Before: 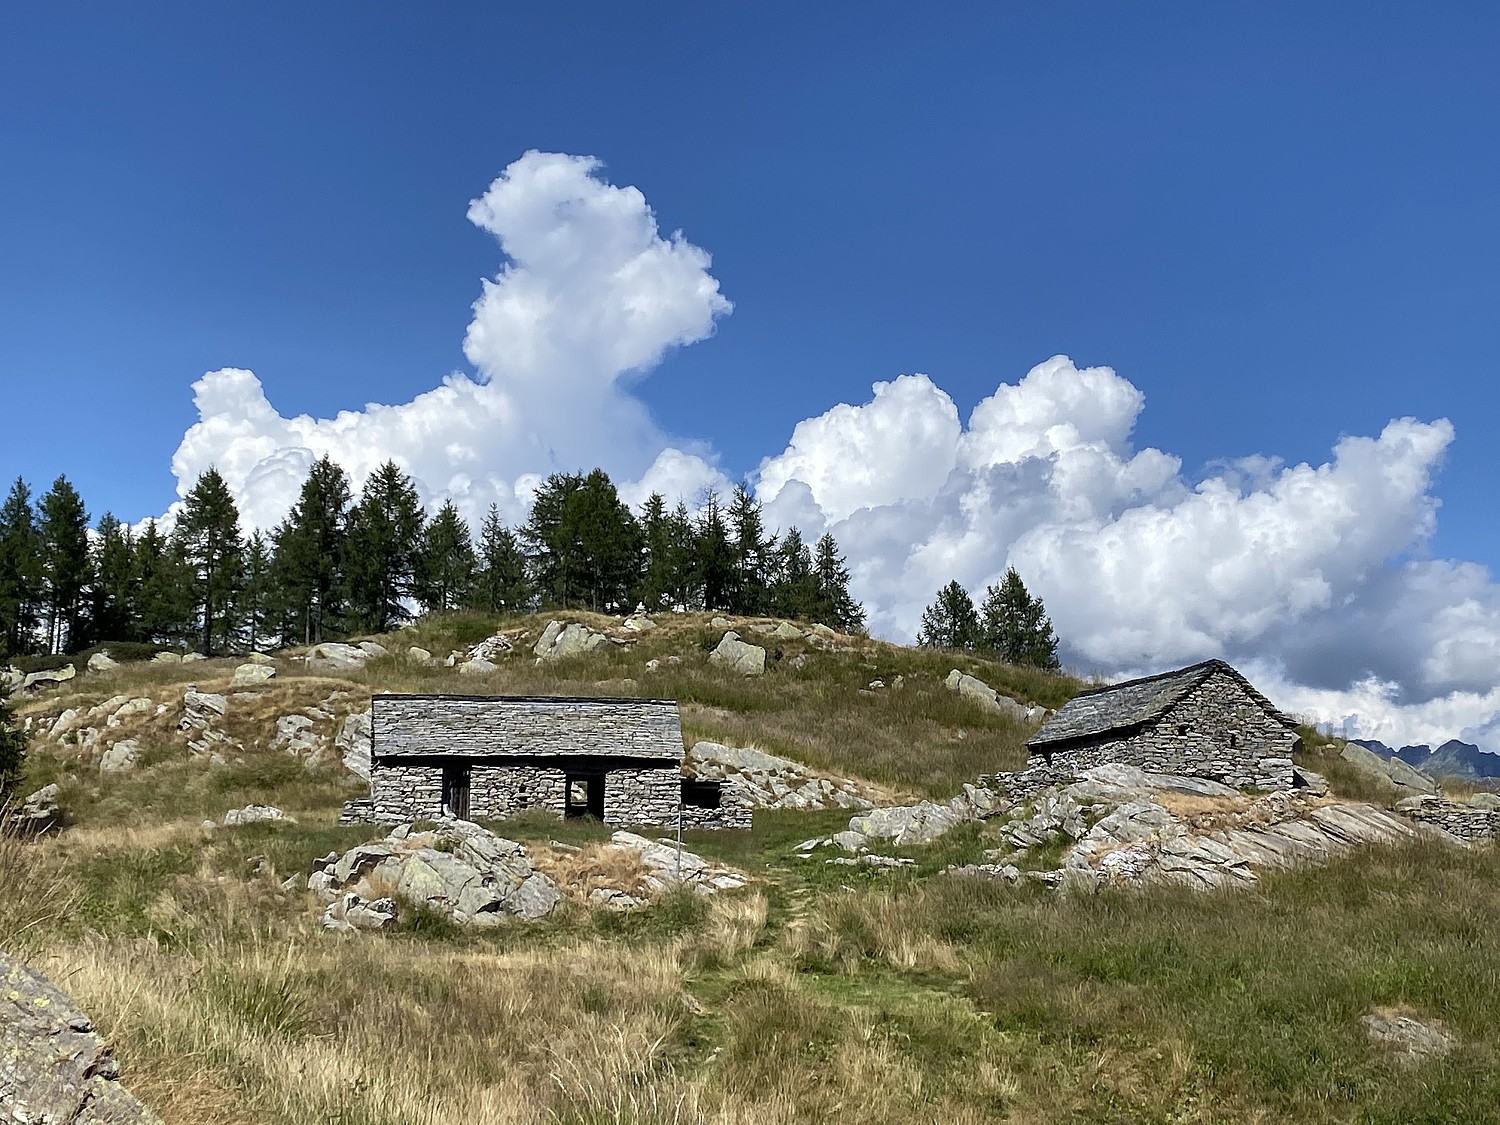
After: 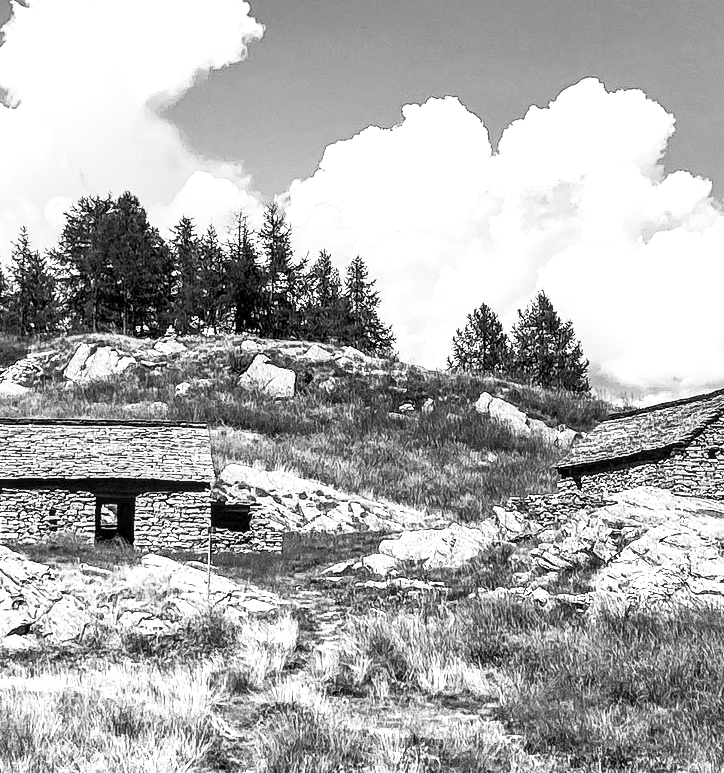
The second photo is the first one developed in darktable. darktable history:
contrast brightness saturation: contrast 0.53, brightness 0.47, saturation -1
exposure: exposure 0.217 EV, compensate highlight preservation false
white balance: red 1, blue 1
crop: left 31.379%, top 24.658%, right 20.326%, bottom 6.628%
local contrast: detail 150%
